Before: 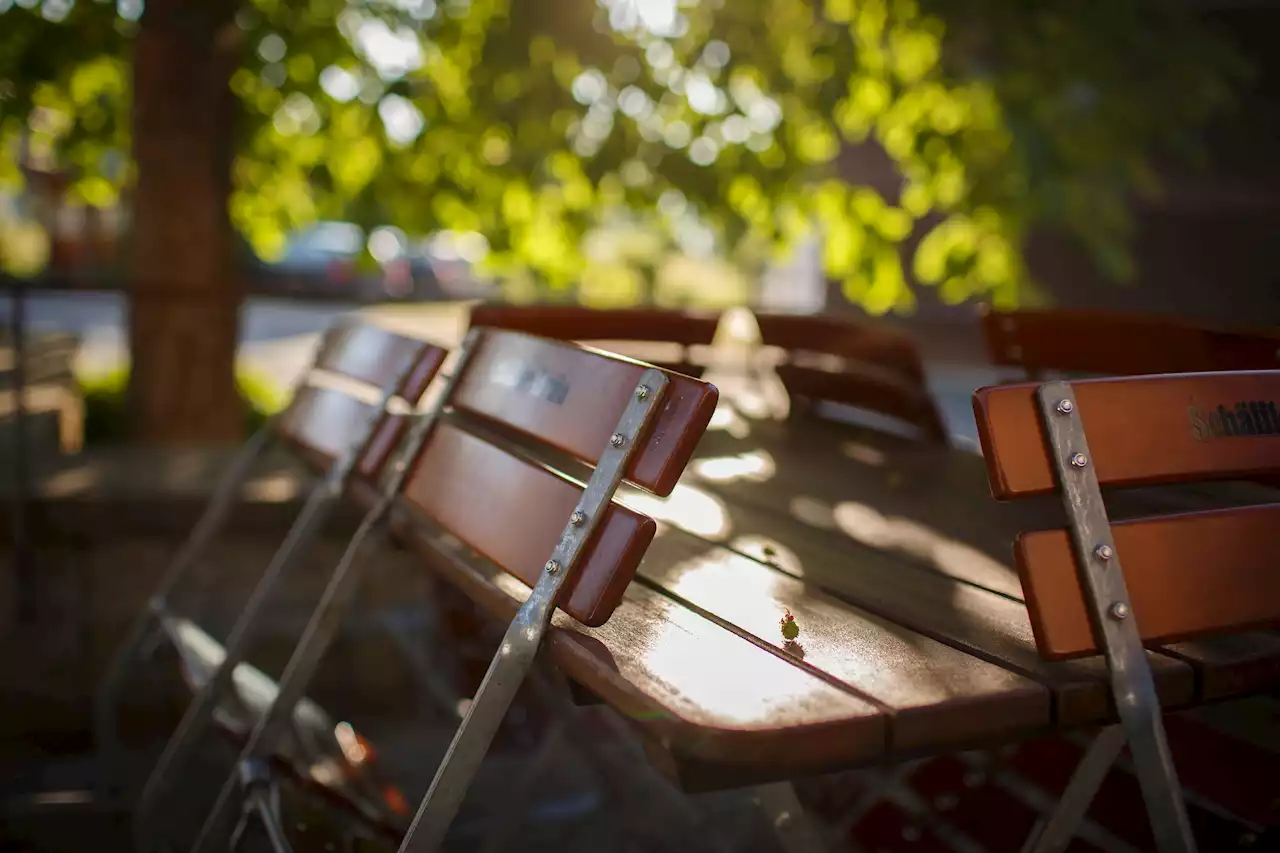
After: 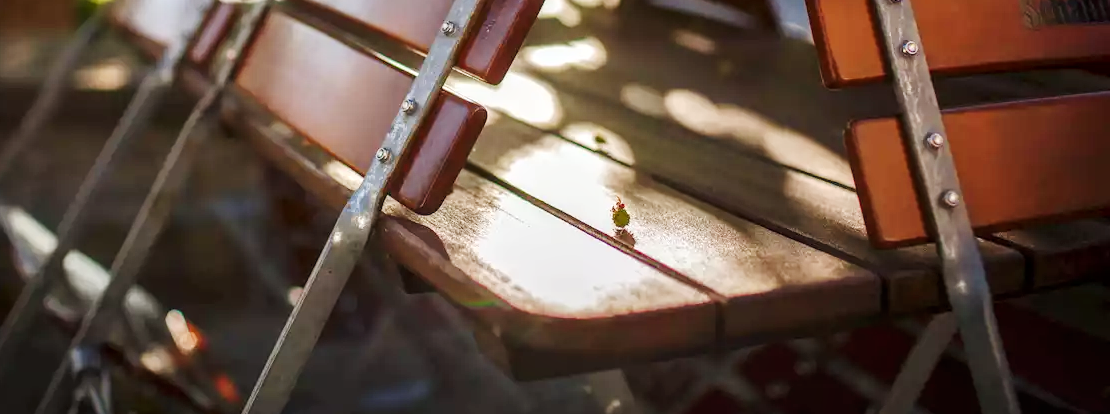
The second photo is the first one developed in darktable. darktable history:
exposure: exposure 0.606 EV, compensate exposure bias true, compensate highlight preservation false
crop and rotate: left 13.233%, top 48.521%, bottom 2.897%
local contrast: on, module defaults
tone curve: curves: ch0 [(0, 0.018) (0.036, 0.038) (0.15, 0.131) (0.27, 0.247) (0.545, 0.561) (0.761, 0.761) (1, 0.919)]; ch1 [(0, 0) (0.179, 0.173) (0.322, 0.32) (0.429, 0.431) (0.502, 0.5) (0.519, 0.522) (0.562, 0.588) (0.625, 0.67) (0.711, 0.745) (1, 1)]; ch2 [(0, 0) (0.29, 0.295) (0.404, 0.436) (0.497, 0.499) (0.521, 0.523) (0.561, 0.605) (0.657, 0.655) (0.712, 0.764) (1, 1)], preserve colors none
